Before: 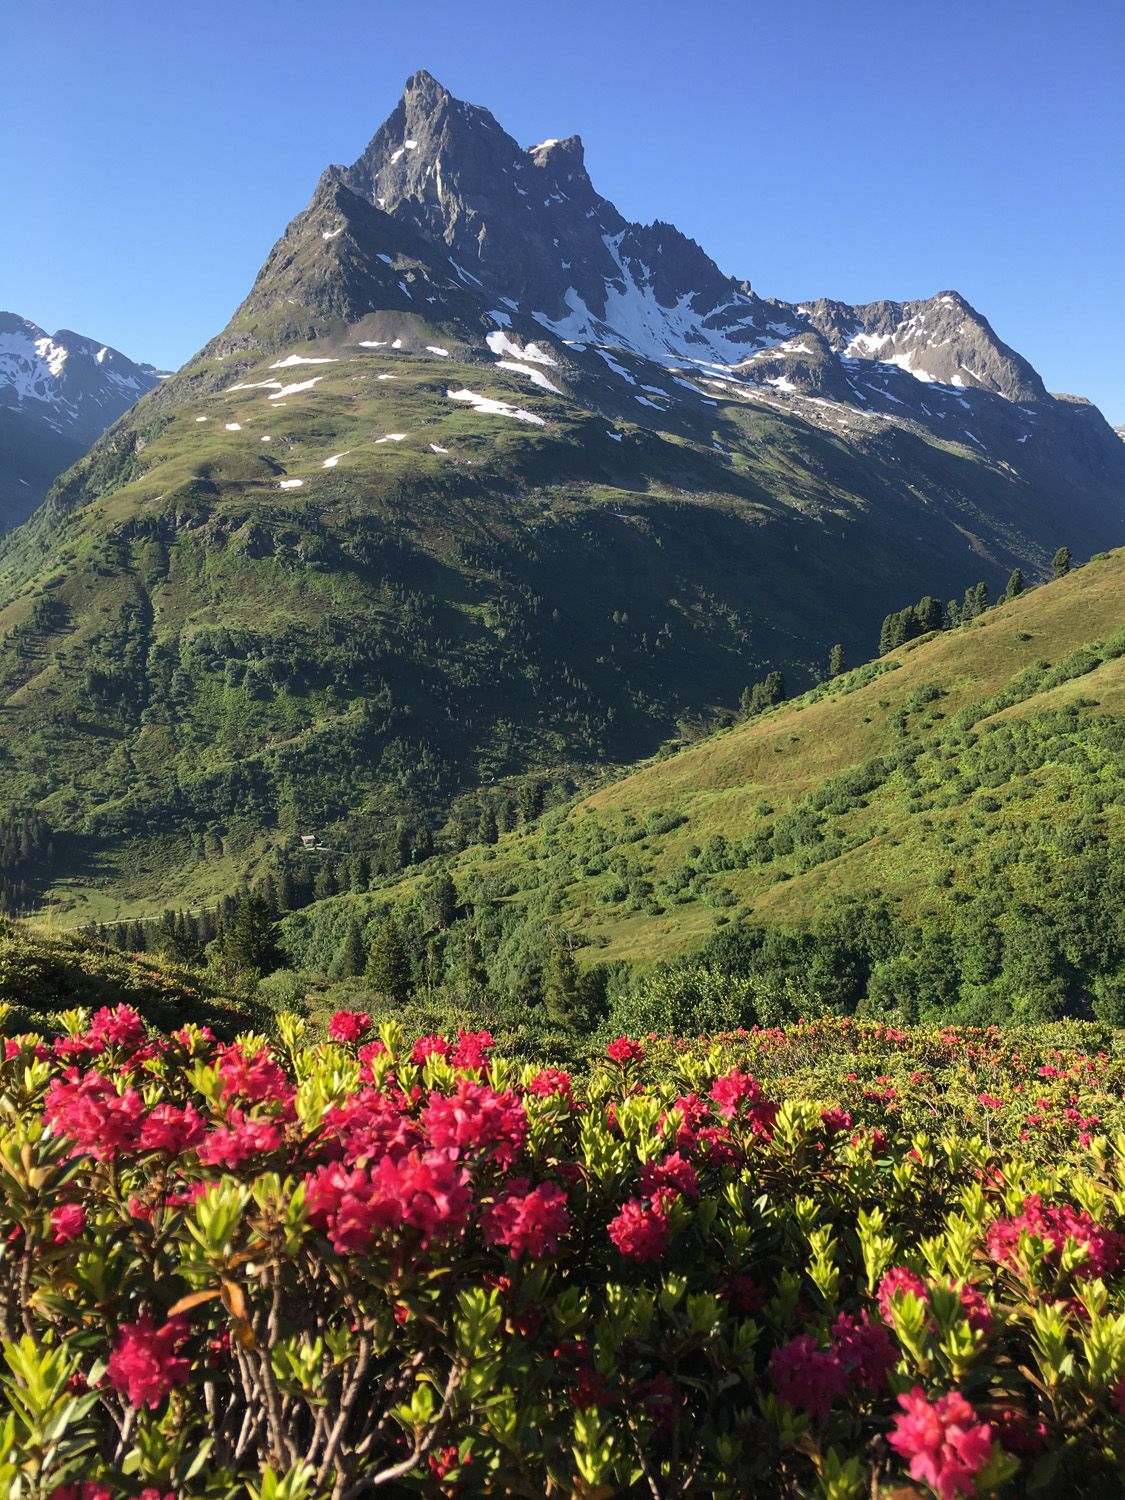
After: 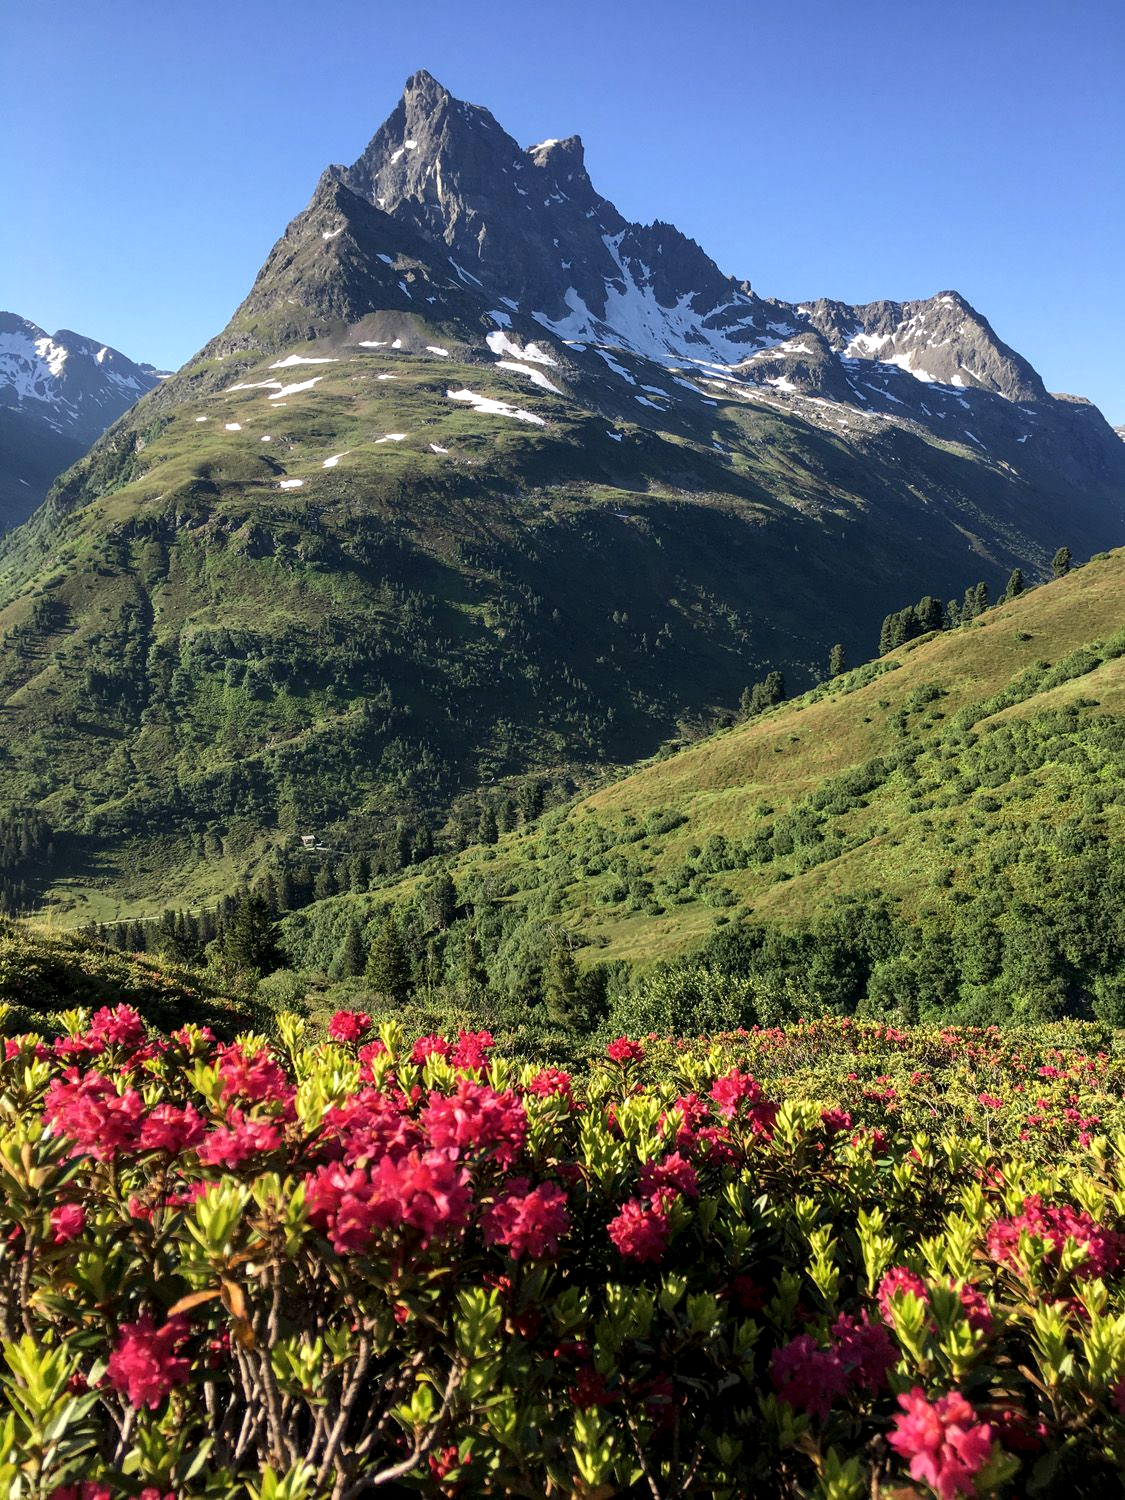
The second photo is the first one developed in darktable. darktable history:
local contrast: highlights 25%, shadows 74%, midtone range 0.75
